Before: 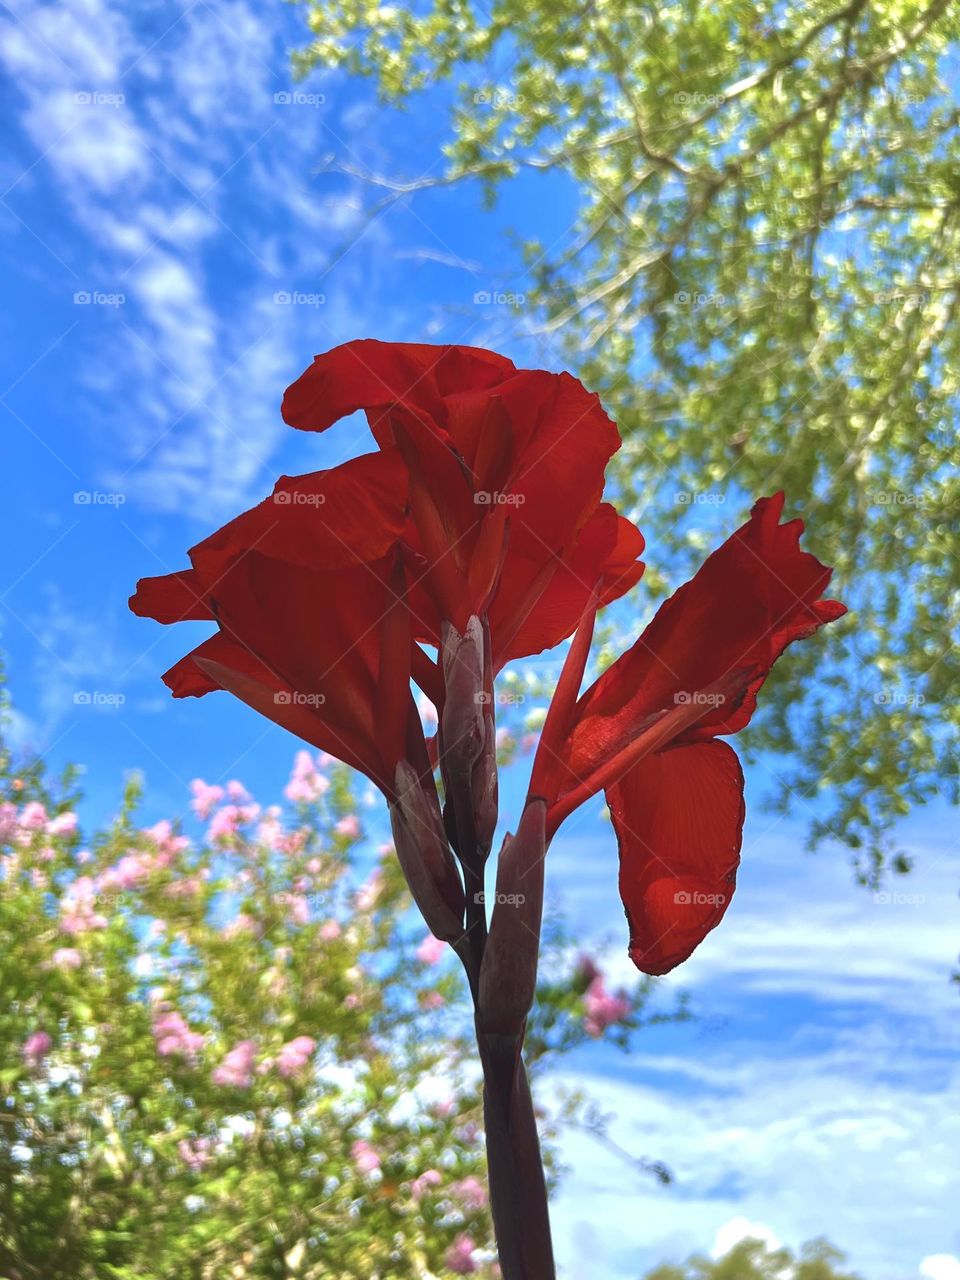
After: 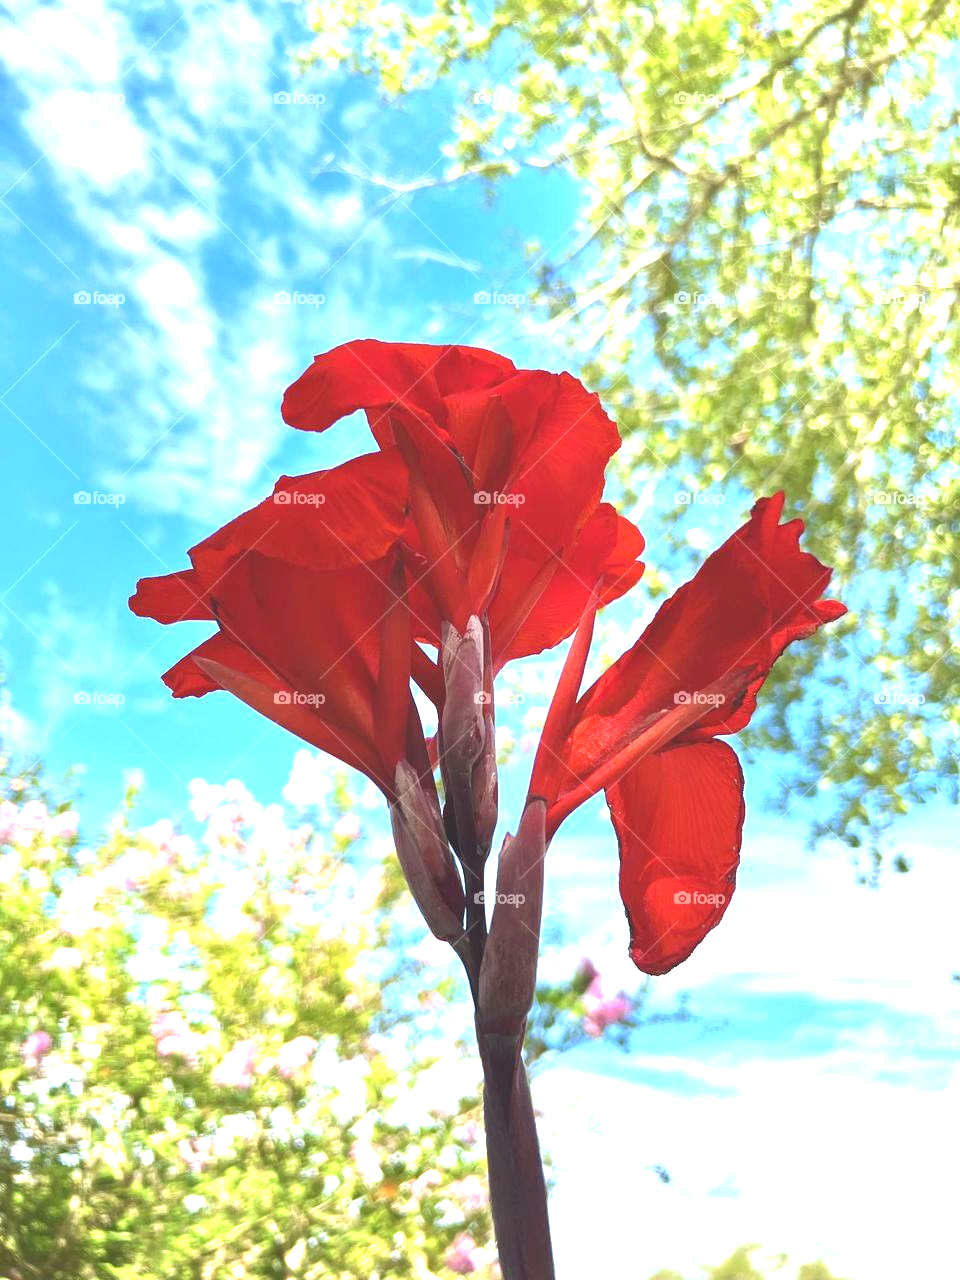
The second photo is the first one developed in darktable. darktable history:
exposure: exposure 1.504 EV, compensate highlight preservation false
